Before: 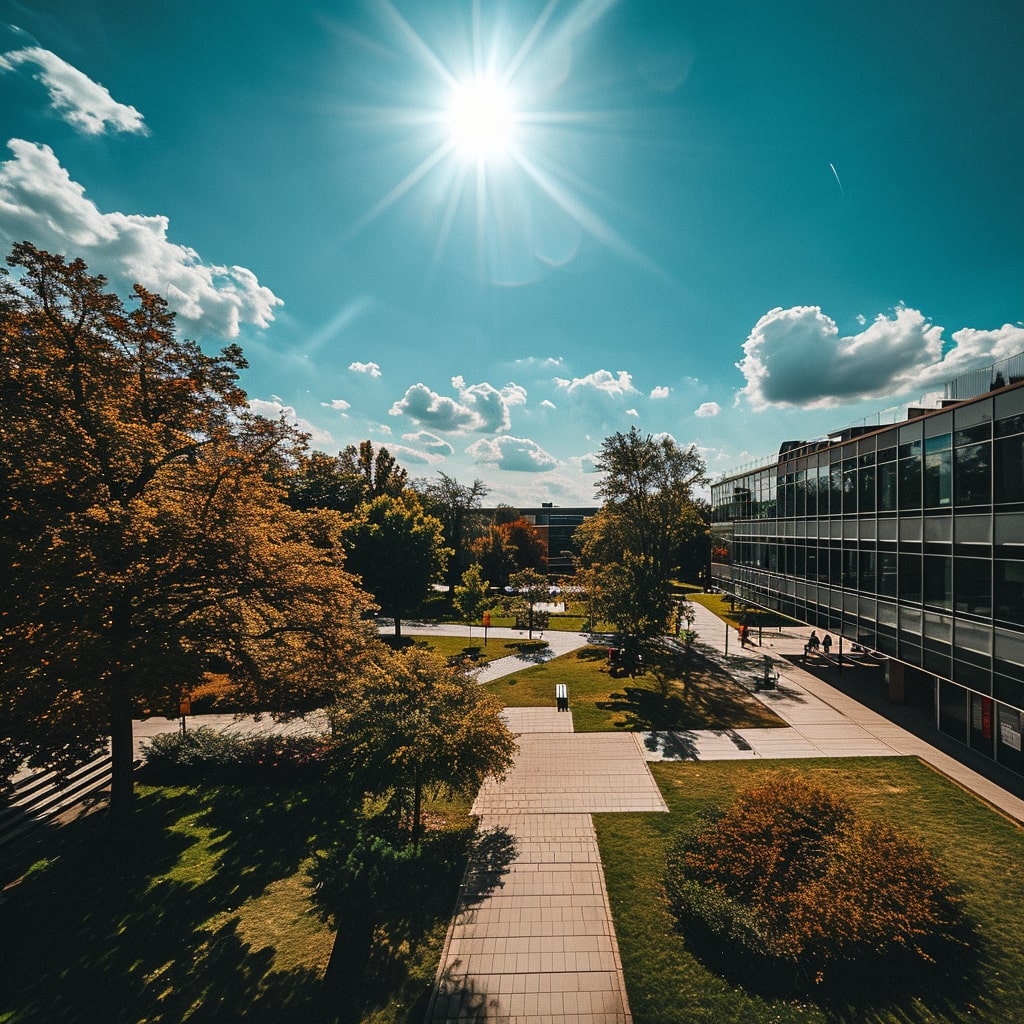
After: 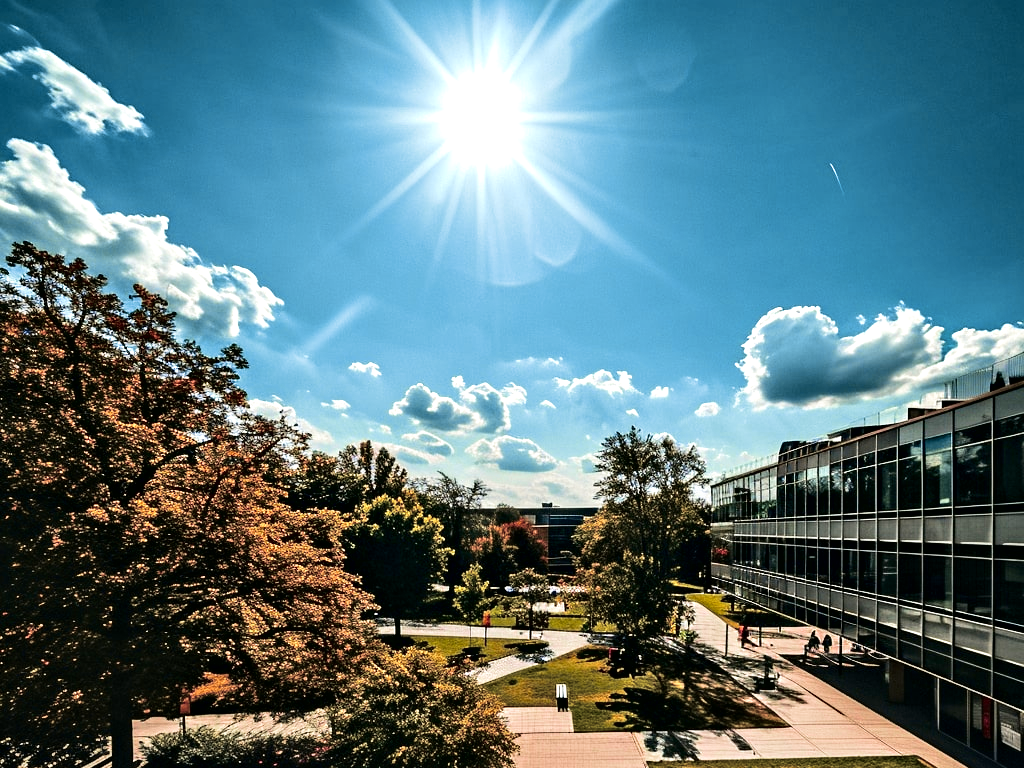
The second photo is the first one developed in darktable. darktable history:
tone curve: curves: ch0 [(0, 0) (0.07, 0.052) (0.23, 0.254) (0.486, 0.53) (0.822, 0.825) (0.994, 0.955)]; ch1 [(0, 0) (0.226, 0.261) (0.379, 0.442) (0.469, 0.472) (0.495, 0.495) (0.514, 0.504) (0.561, 0.568) (0.59, 0.612) (1, 1)]; ch2 [(0, 0) (0.269, 0.299) (0.459, 0.441) (0.498, 0.499) (0.523, 0.52) (0.586, 0.569) (0.635, 0.617) (0.659, 0.681) (0.718, 0.764) (1, 1)], color space Lab, independent channels, preserve colors none
crop: bottom 24.967%
velvia: strength 56%
contrast equalizer: y [[0.511, 0.558, 0.631, 0.632, 0.559, 0.512], [0.5 ×6], [0.507, 0.559, 0.627, 0.644, 0.647, 0.647], [0 ×6], [0 ×6]]
tone equalizer: -8 EV -0.417 EV, -7 EV -0.389 EV, -6 EV -0.333 EV, -5 EV -0.222 EV, -3 EV 0.222 EV, -2 EV 0.333 EV, -1 EV 0.389 EV, +0 EV 0.417 EV, edges refinement/feathering 500, mask exposure compensation -1.57 EV, preserve details no
